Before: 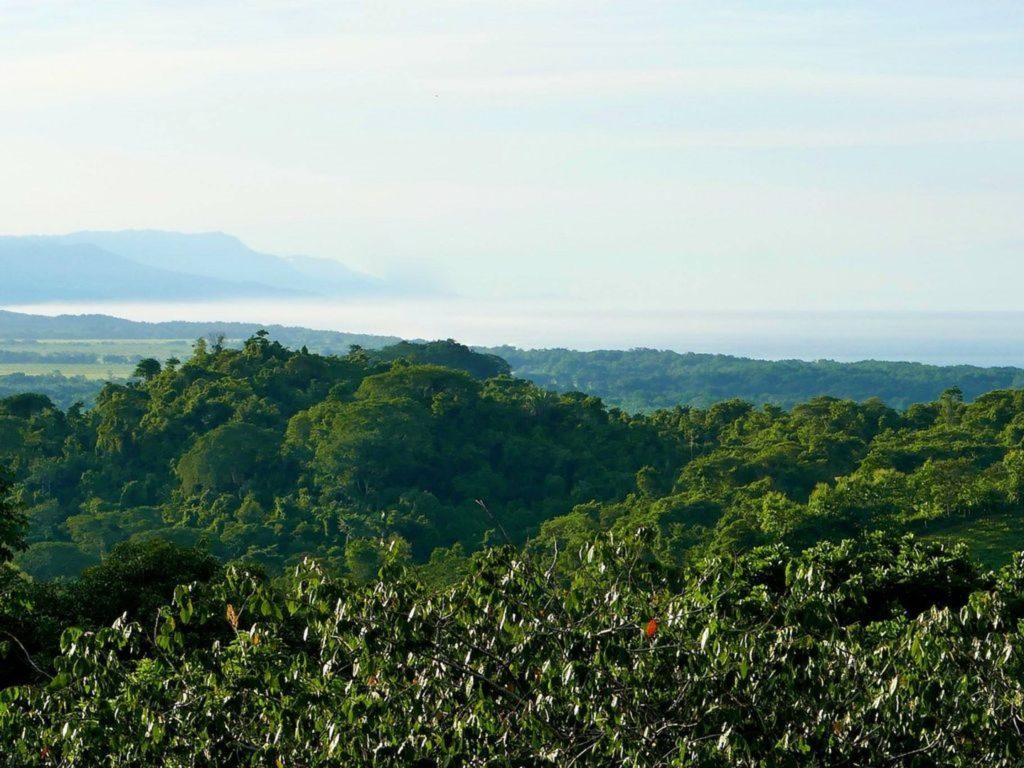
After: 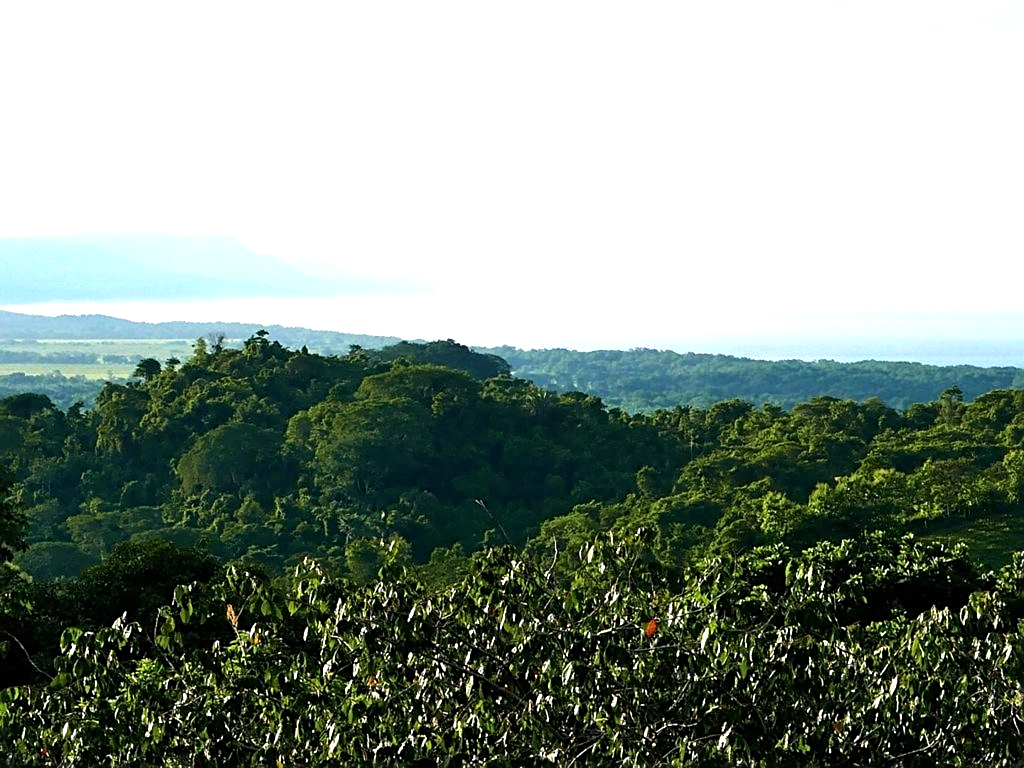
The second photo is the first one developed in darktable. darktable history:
tone equalizer: -8 EV -0.75 EV, -7 EV -0.7 EV, -6 EV -0.6 EV, -5 EV -0.4 EV, -3 EV 0.4 EV, -2 EV 0.6 EV, -1 EV 0.7 EV, +0 EV 0.75 EV, edges refinement/feathering 500, mask exposure compensation -1.57 EV, preserve details no
sharpen: on, module defaults
